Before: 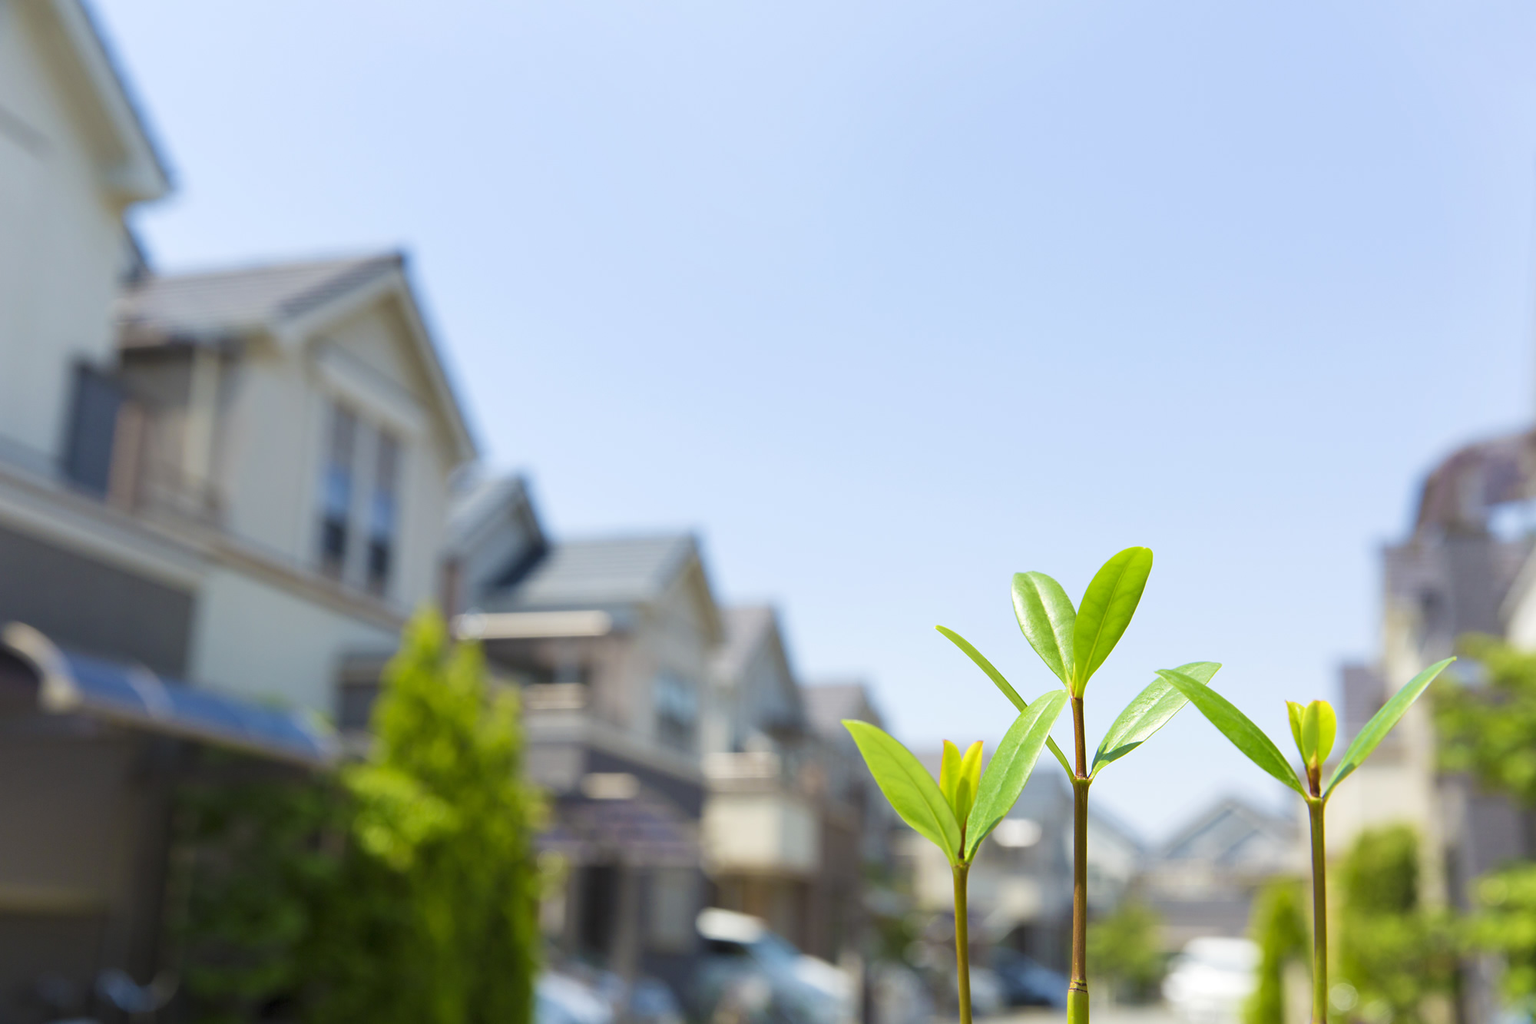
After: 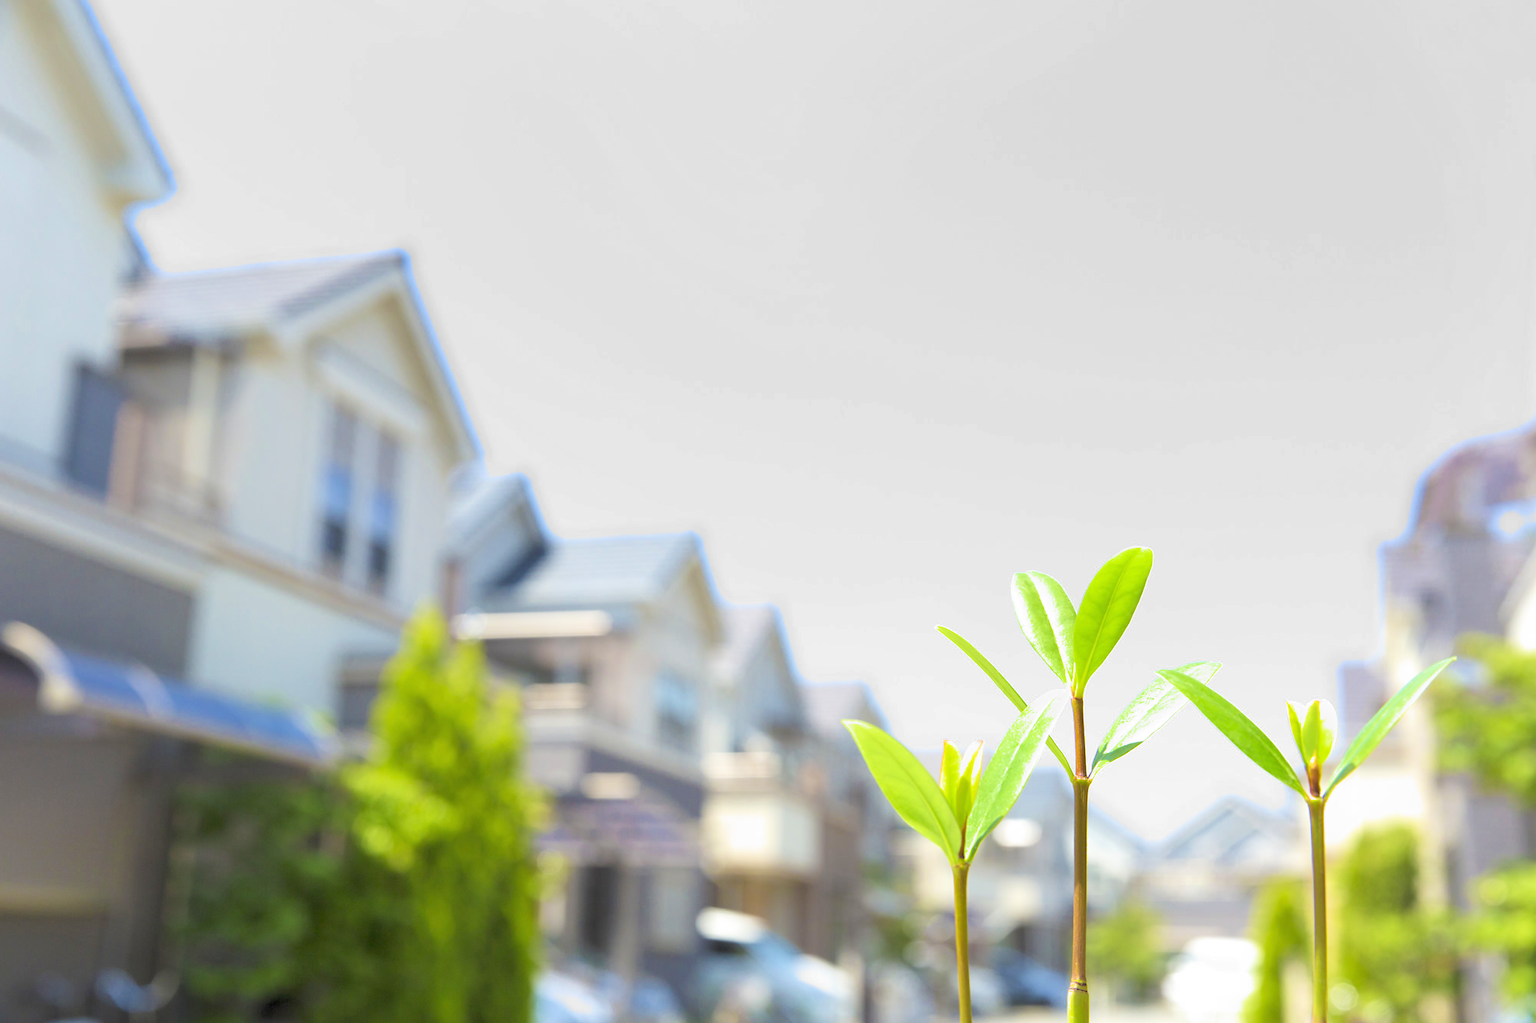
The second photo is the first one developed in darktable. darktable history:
exposure: black level correction 0, exposure 1.388 EV, compensate exposure bias true, compensate highlight preservation false
filmic rgb: middle gray luminance 18.42%, black relative exposure -10.5 EV, white relative exposure 3.4 EV, threshold 6 EV, target black luminance 0%, hardness 6.03, latitude 99%, contrast 0.847, shadows ↔ highlights balance 0.505%, add noise in highlights 0, preserve chrominance max RGB, color science v3 (2019), use custom middle-gray values true, iterations of high-quality reconstruction 0, contrast in highlights soft, enable highlight reconstruction true
